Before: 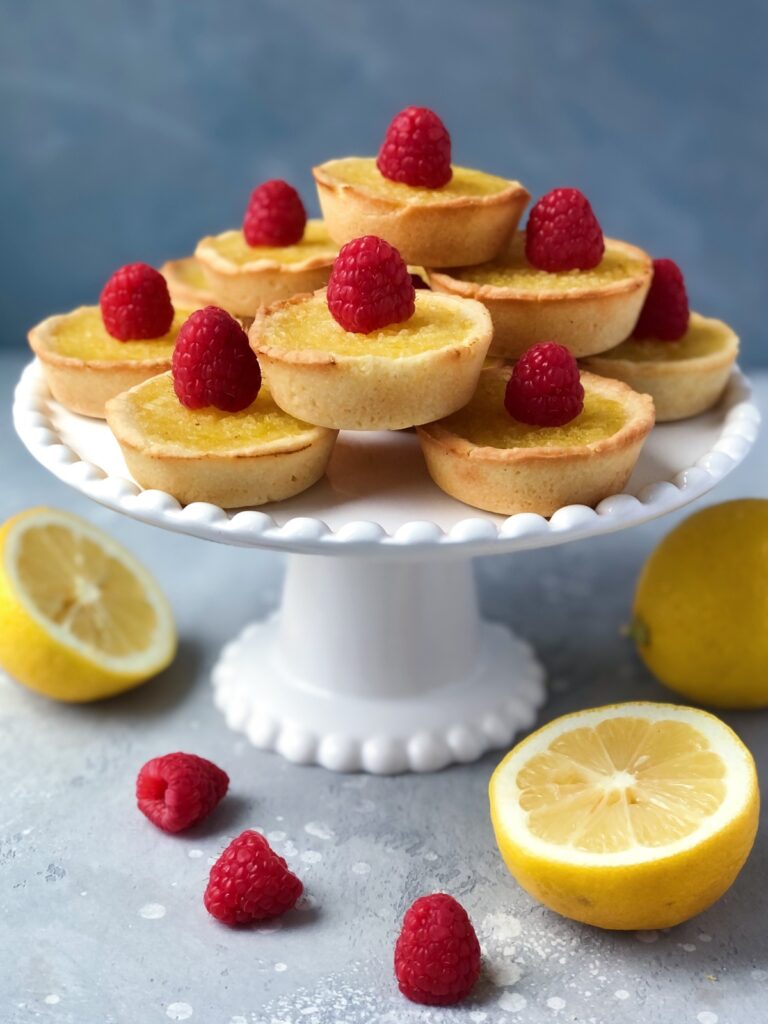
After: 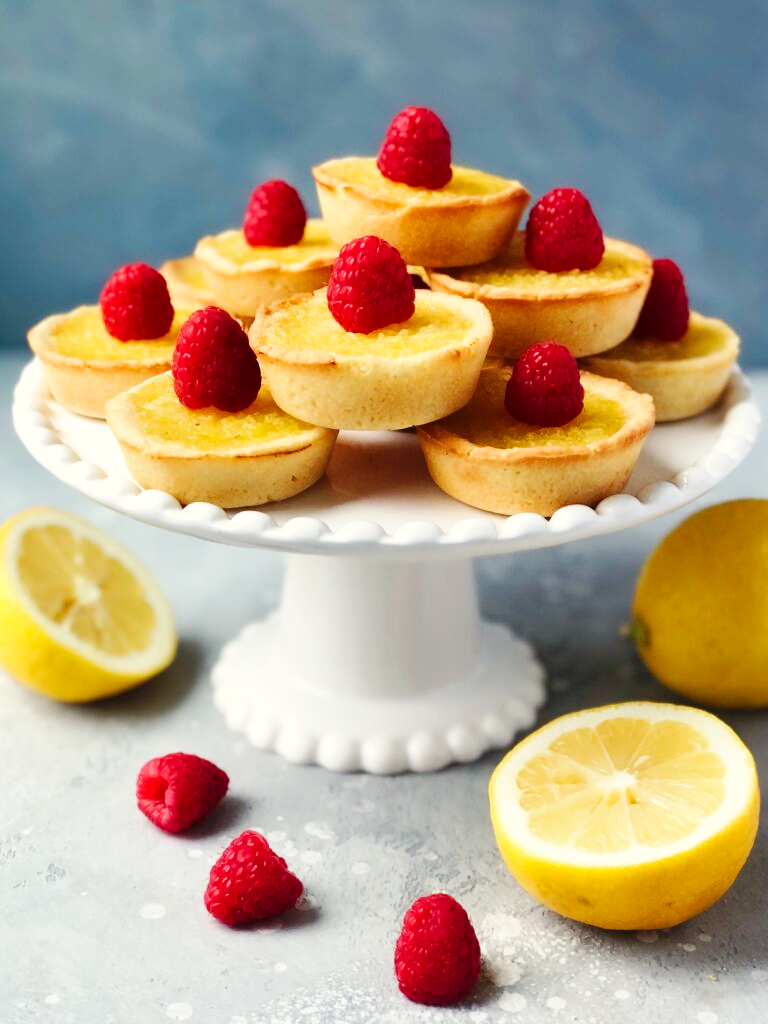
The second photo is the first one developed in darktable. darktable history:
base curve: curves: ch0 [(0, 0) (0.032, 0.025) (0.121, 0.166) (0.206, 0.329) (0.605, 0.79) (1, 1)], preserve colors none
white balance: red 1.029, blue 0.92
